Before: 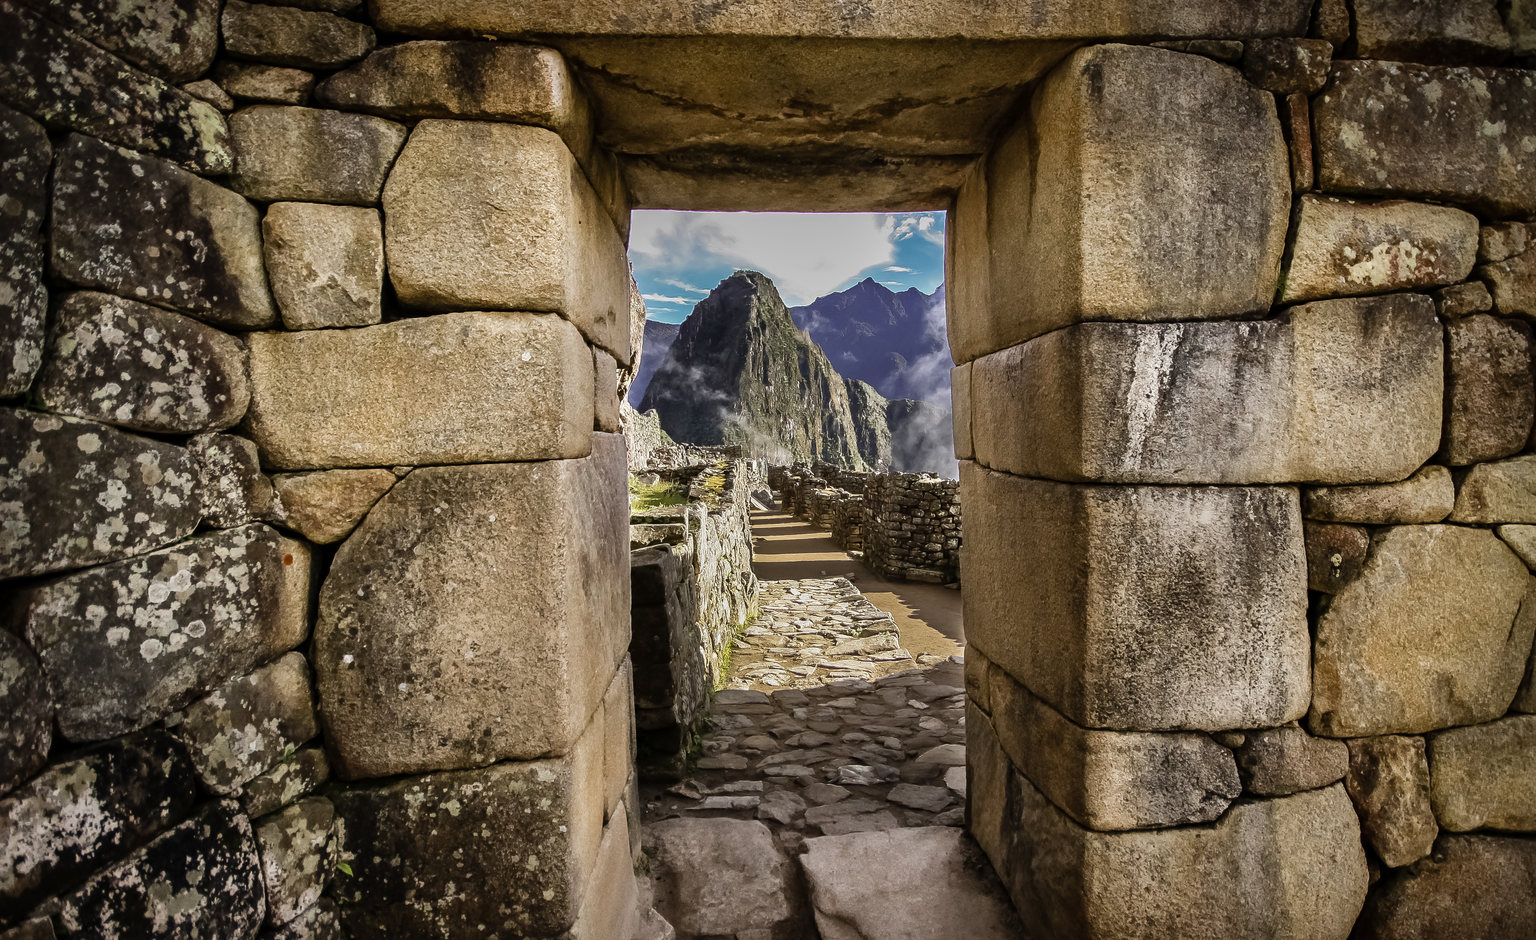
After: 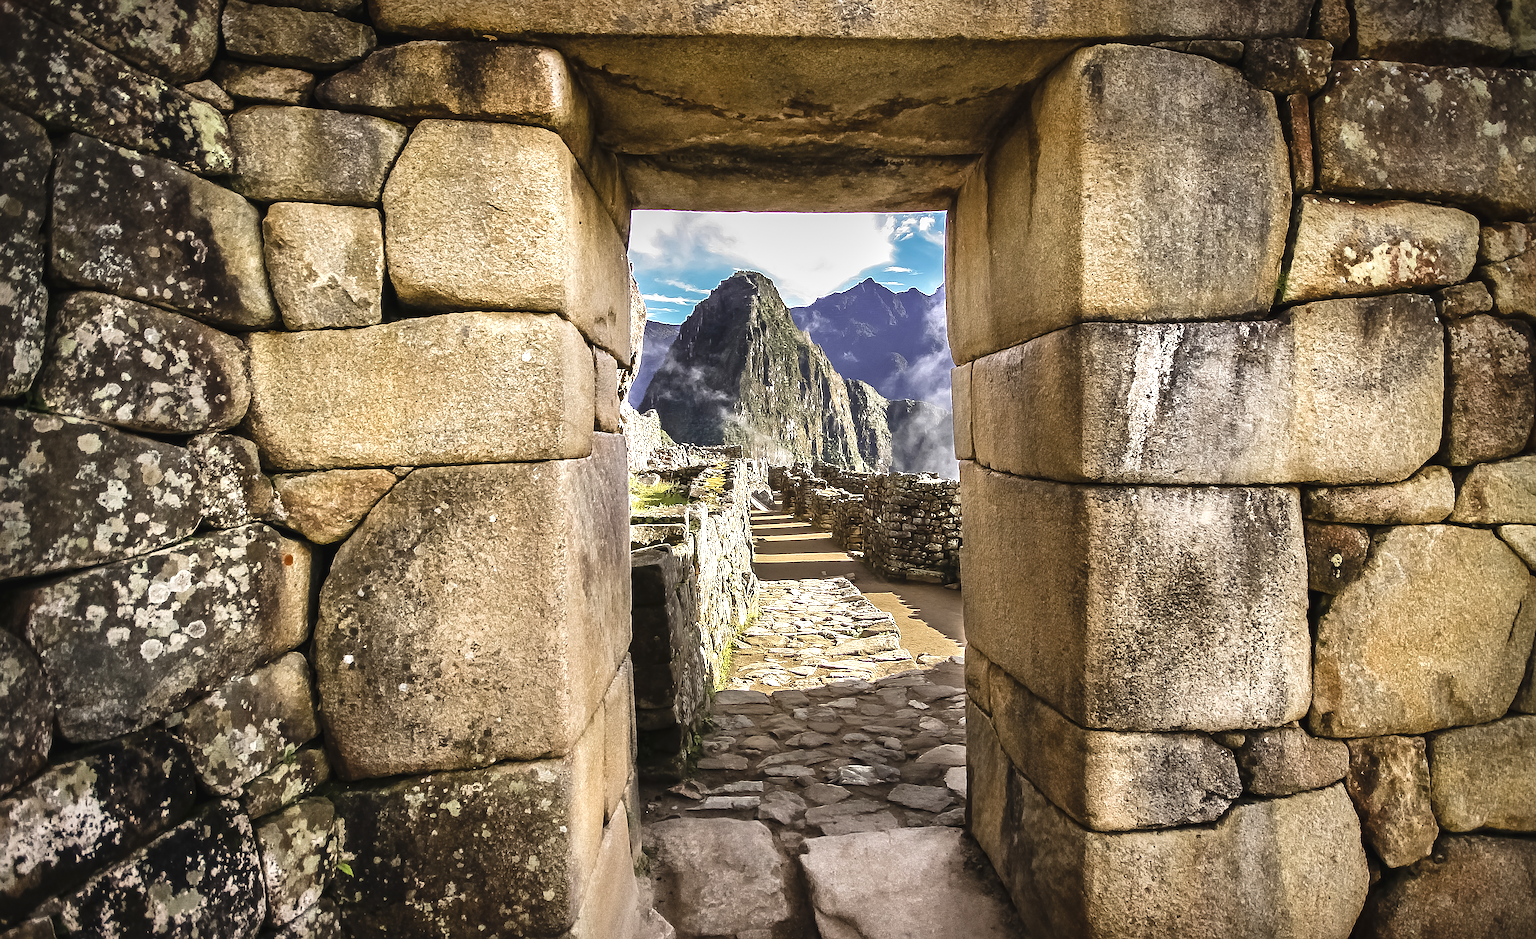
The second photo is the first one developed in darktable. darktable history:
sharpen: on, module defaults
exposure: black level correction -0.002, exposure 0.708 EV, compensate exposure bias true, compensate highlight preservation false
